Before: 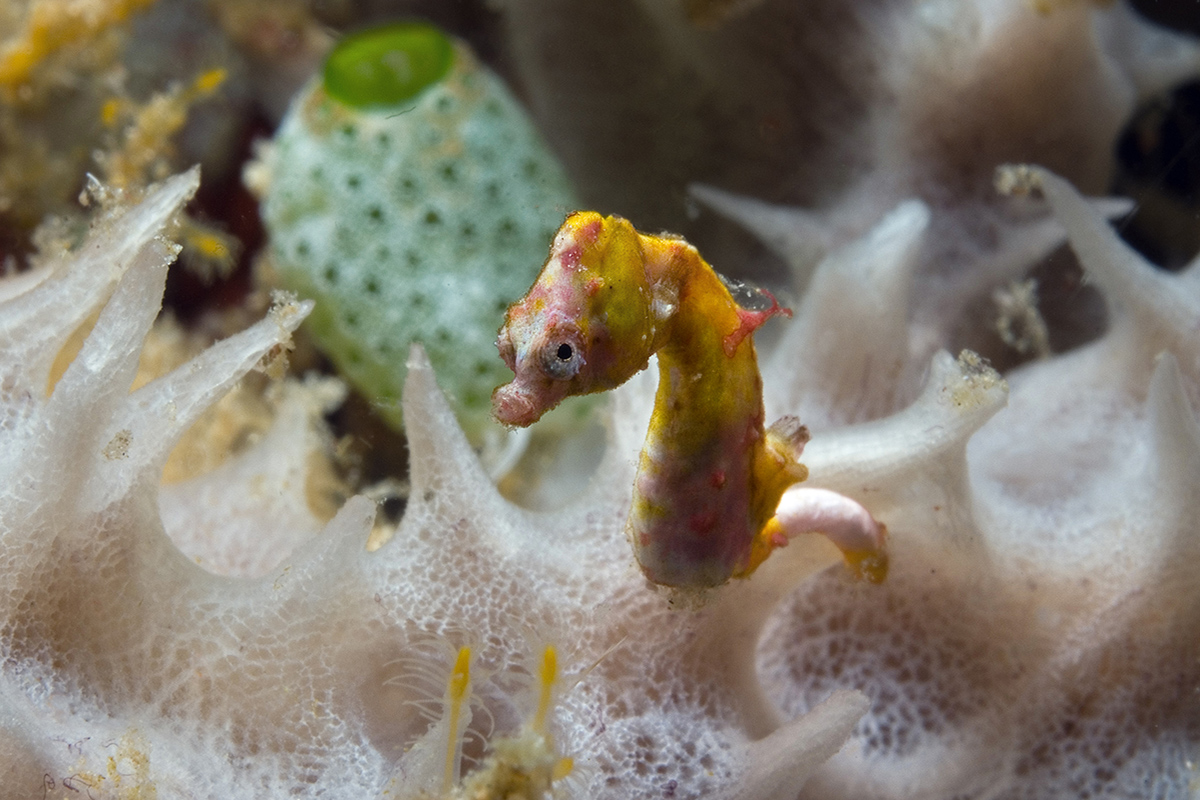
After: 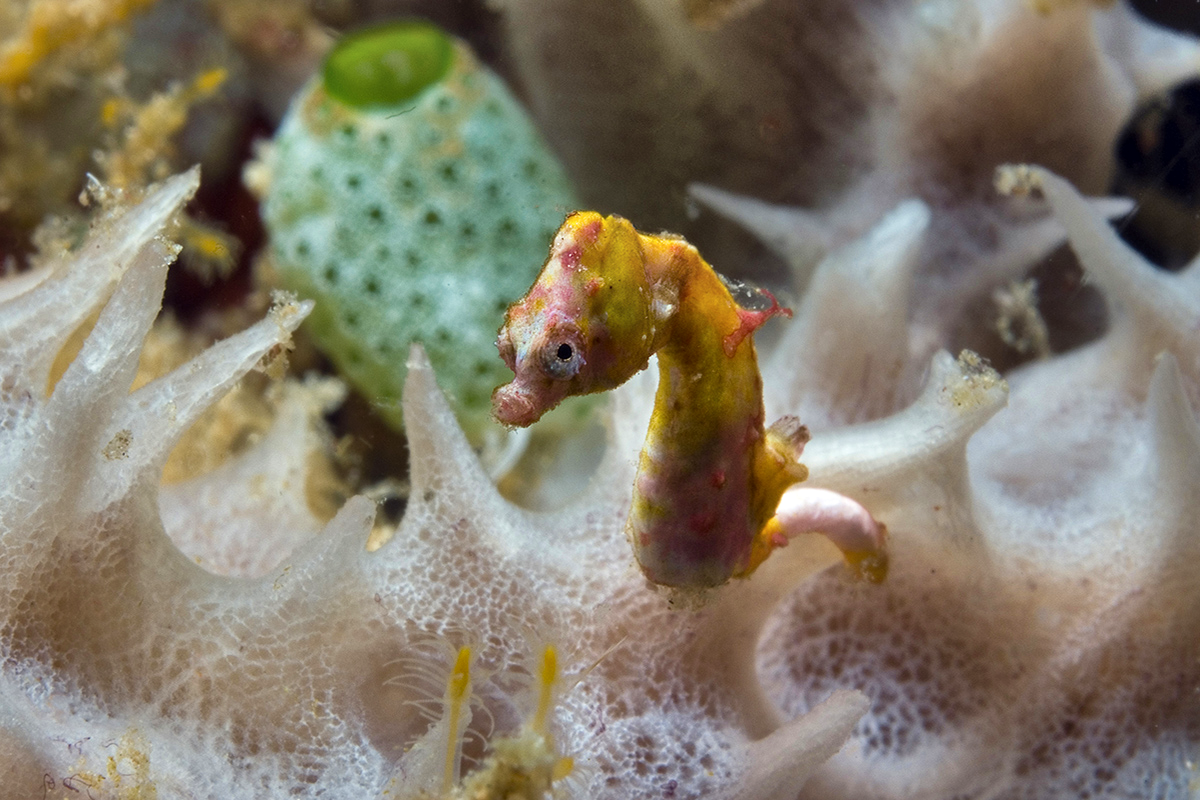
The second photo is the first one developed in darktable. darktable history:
local contrast: mode bilateral grid, contrast 20, coarseness 51, detail 121%, midtone range 0.2
shadows and highlights: shadows 75.48, highlights -60.69, soften with gaussian
velvia: on, module defaults
